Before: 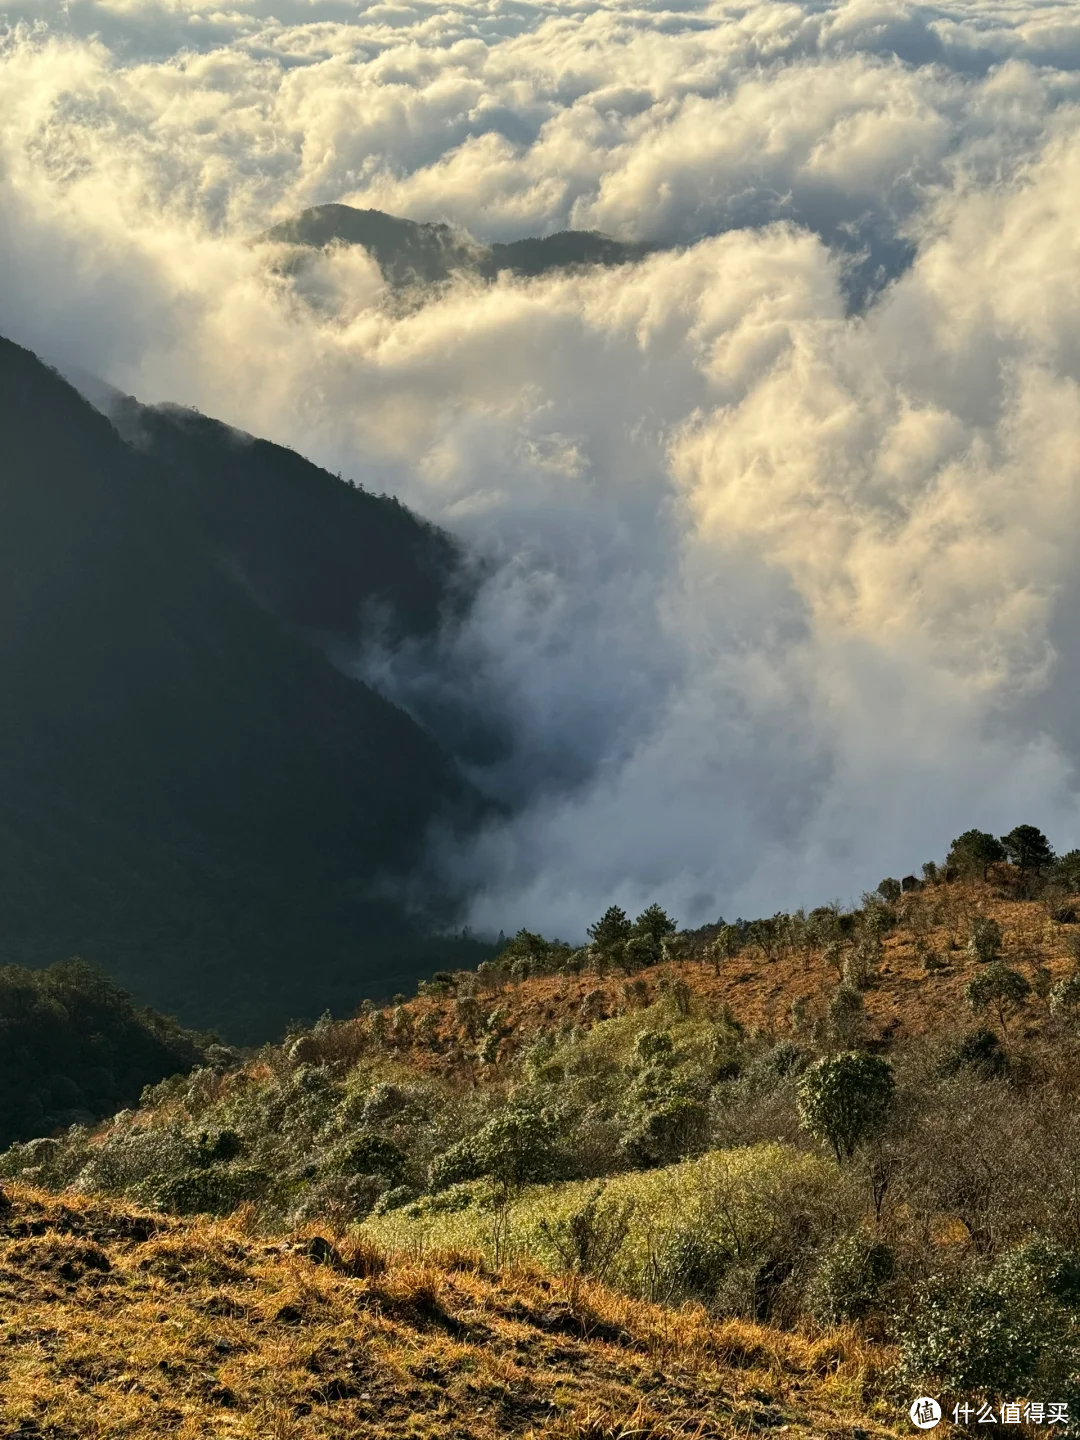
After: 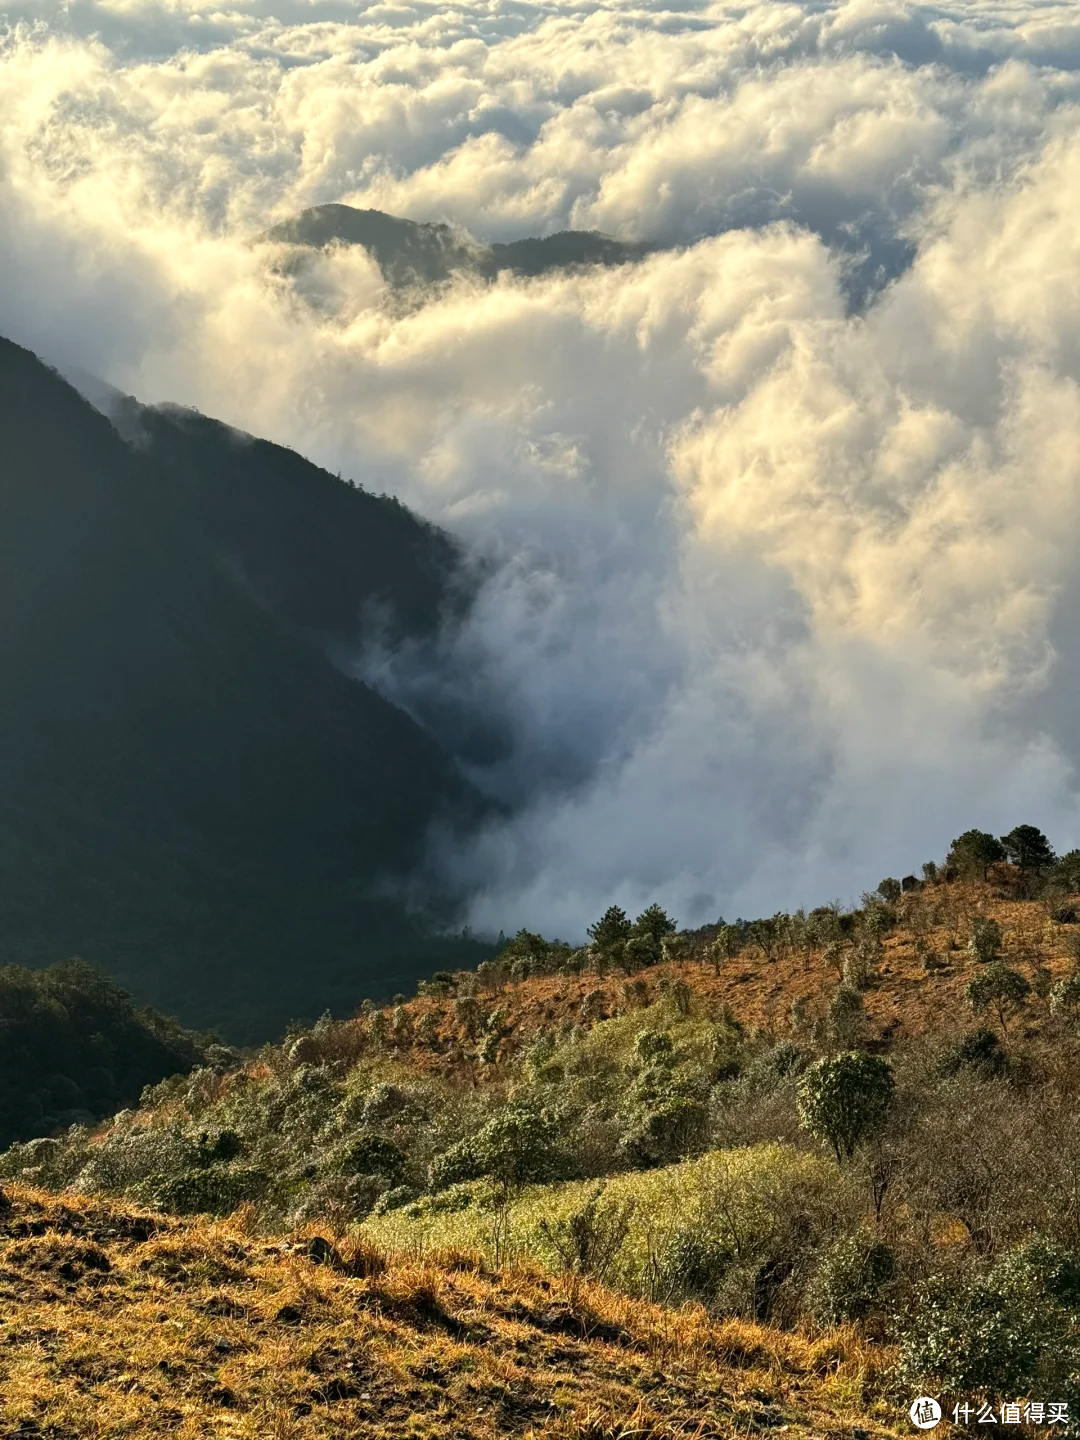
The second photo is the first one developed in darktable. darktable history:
exposure: exposure 0.19 EV, compensate highlight preservation false
